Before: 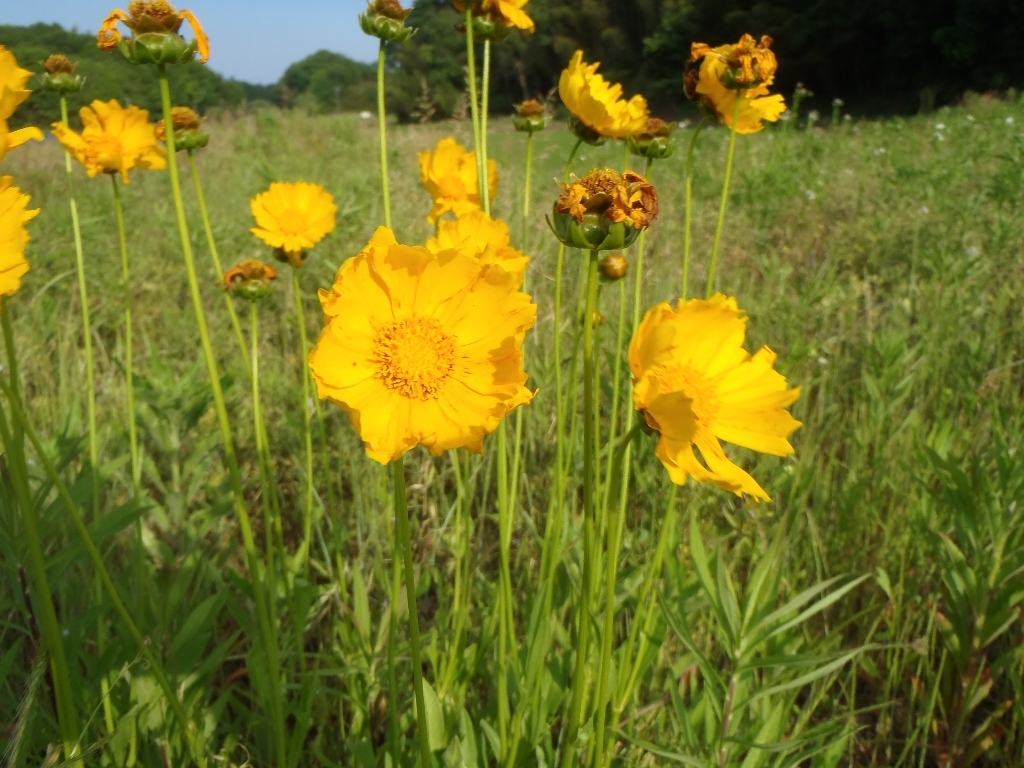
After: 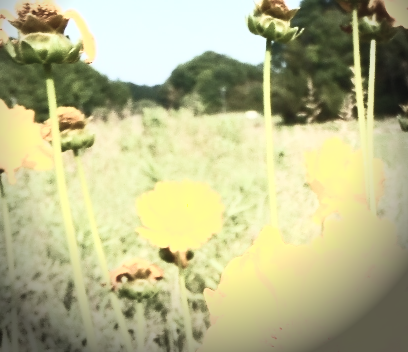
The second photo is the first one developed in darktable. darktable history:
tone equalizer: -8 EV -0.431 EV, -7 EV -0.362 EV, -6 EV -0.356 EV, -5 EV -0.217 EV, -3 EV 0.205 EV, -2 EV 0.314 EV, -1 EV 0.369 EV, +0 EV 0.418 EV, edges refinement/feathering 500, mask exposure compensation -1.57 EV, preserve details no
crop and rotate: left 11.2%, top 0.045%, right 48.906%, bottom 54.091%
contrast brightness saturation: contrast 0.568, brightness 0.577, saturation -0.33
shadows and highlights: shadows -0.444, highlights 41.95
vignetting: brightness -0.883, center (-0.054, -0.353)
velvia: on, module defaults
